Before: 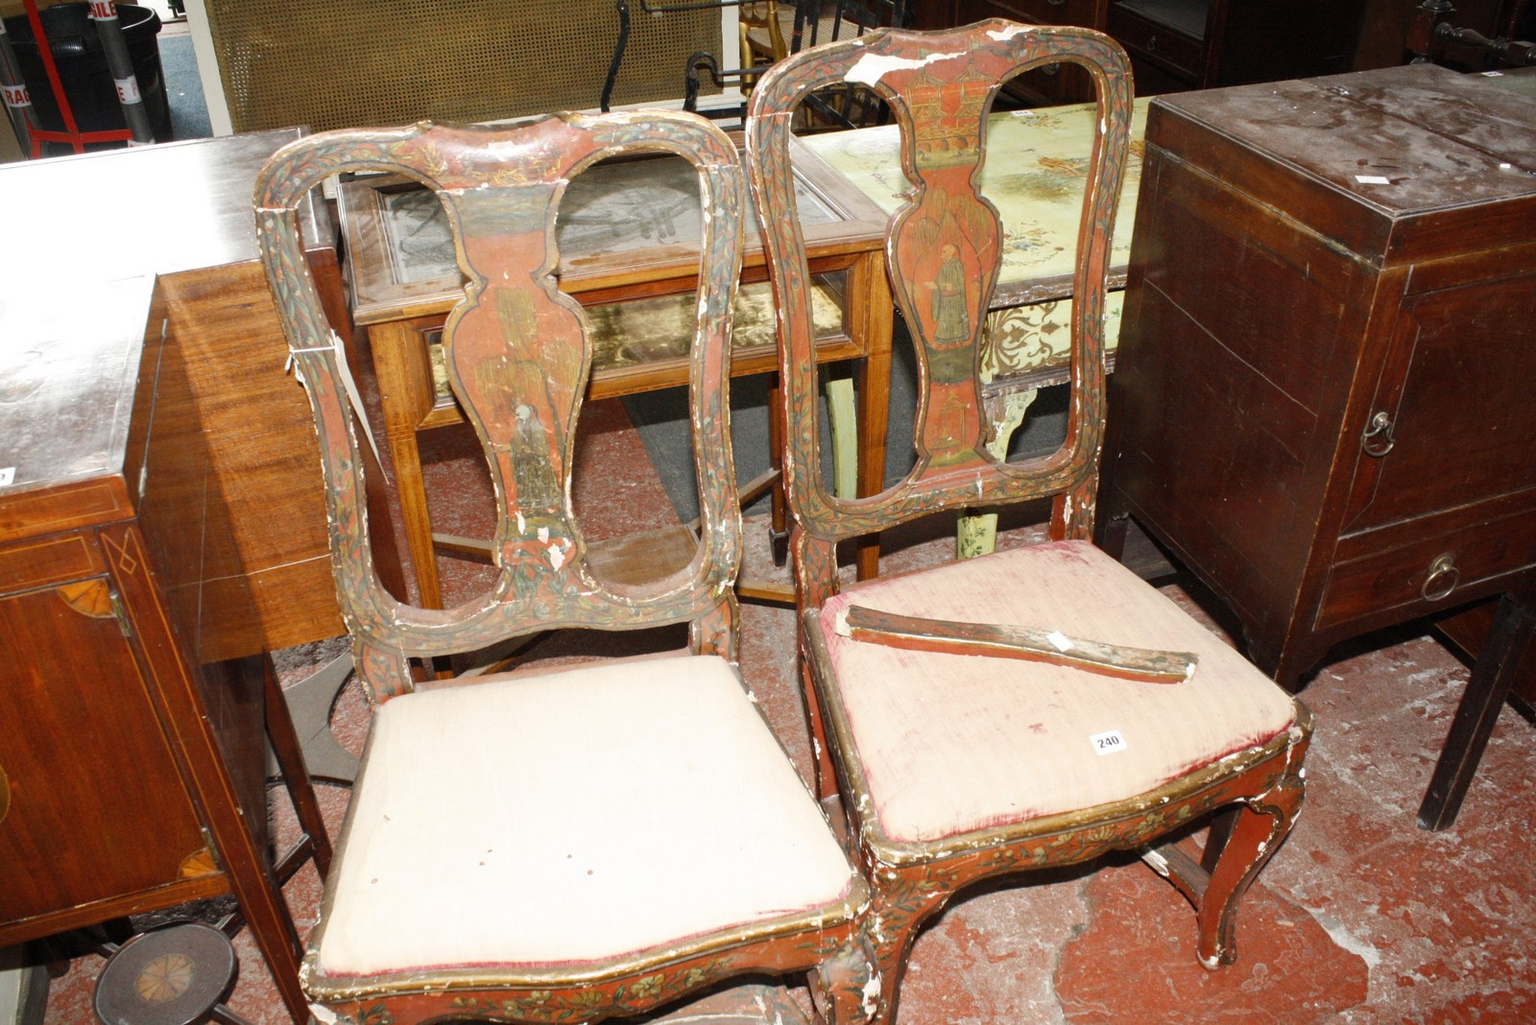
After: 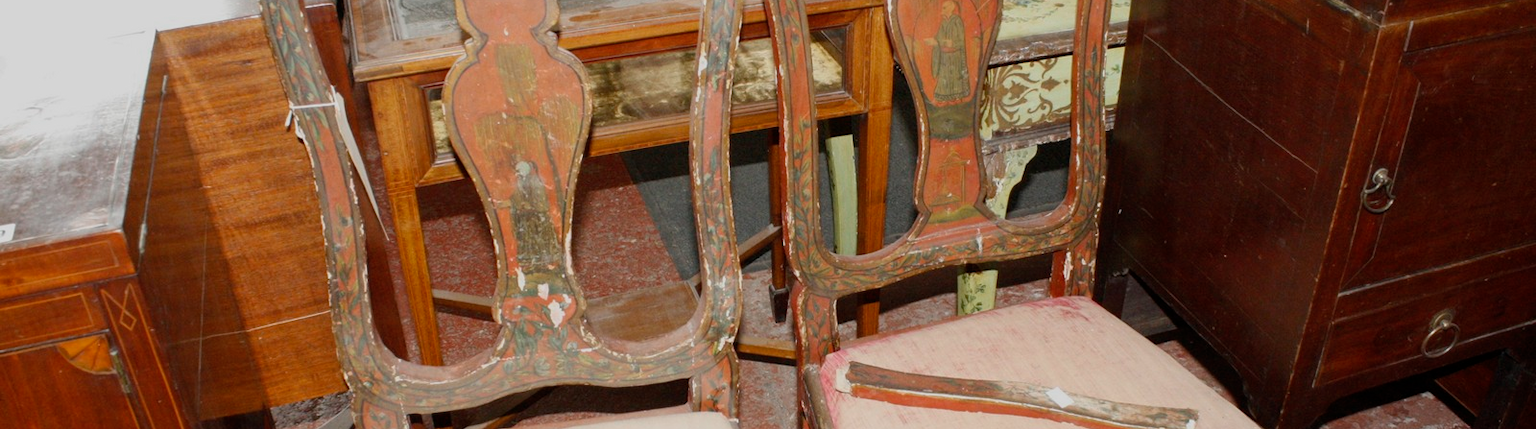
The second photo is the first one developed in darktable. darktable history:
exposure: exposure -0.582 EV, compensate highlight preservation false
crop and rotate: top 23.84%, bottom 34.294%
